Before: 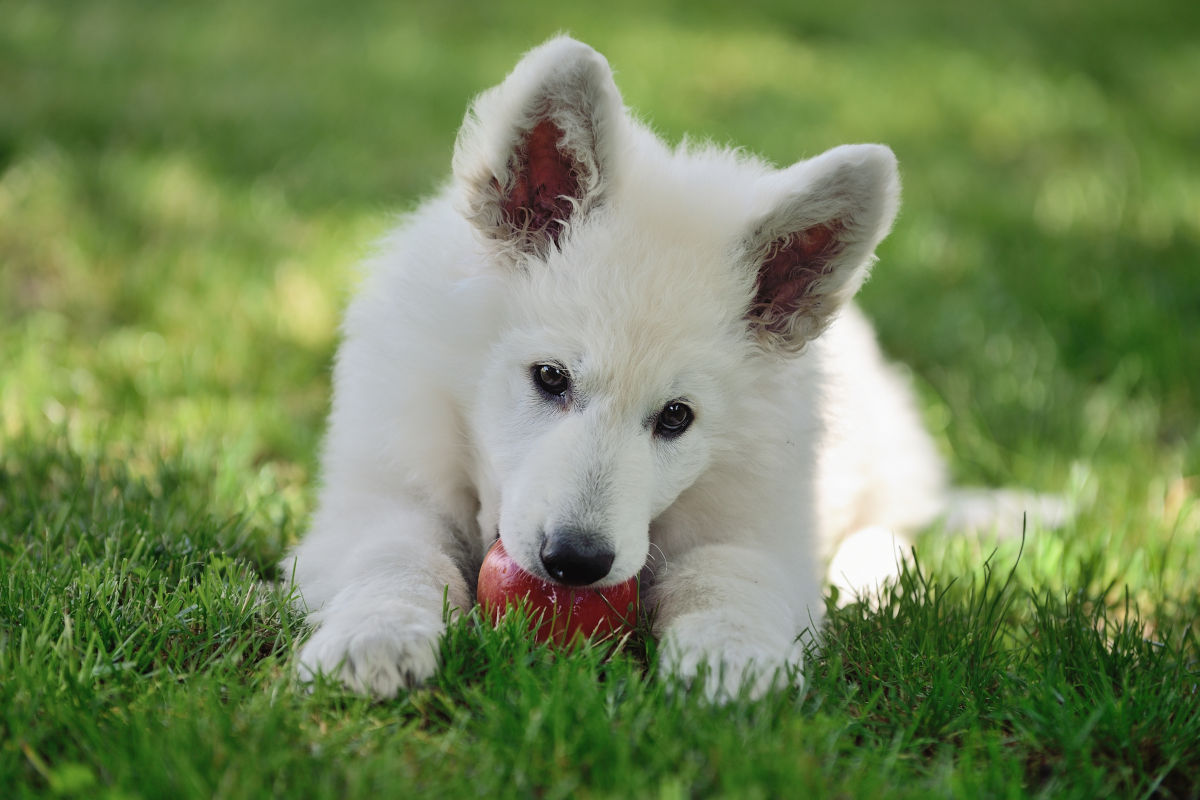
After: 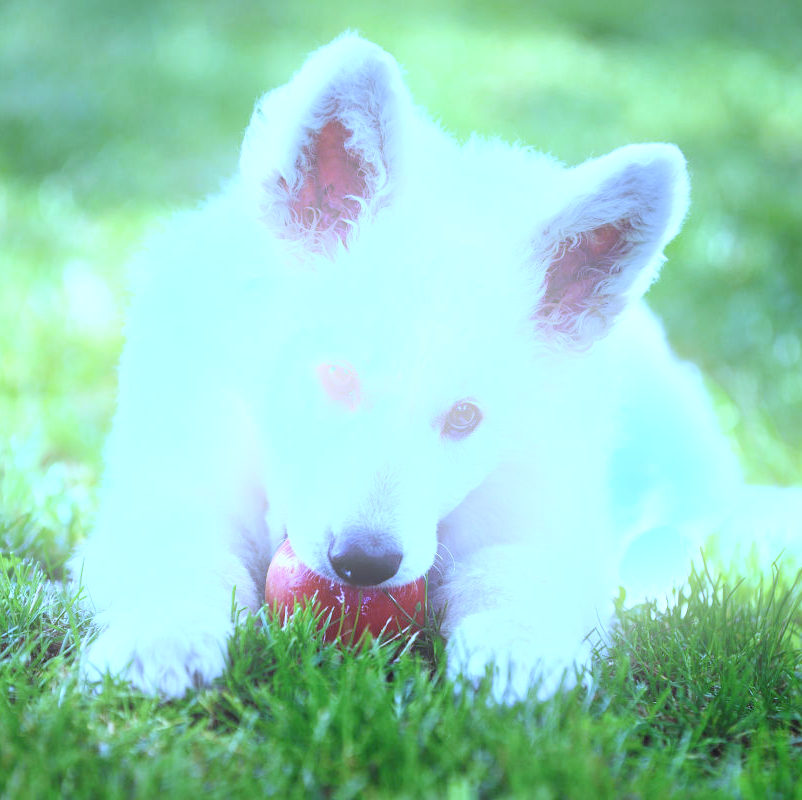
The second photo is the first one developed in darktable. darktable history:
crop and rotate: left 17.732%, right 15.423%
white balance: red 0.766, blue 1.537
bloom: size 15%, threshold 97%, strength 7%
exposure: black level correction 0, exposure 1.2 EV, compensate highlight preservation false
